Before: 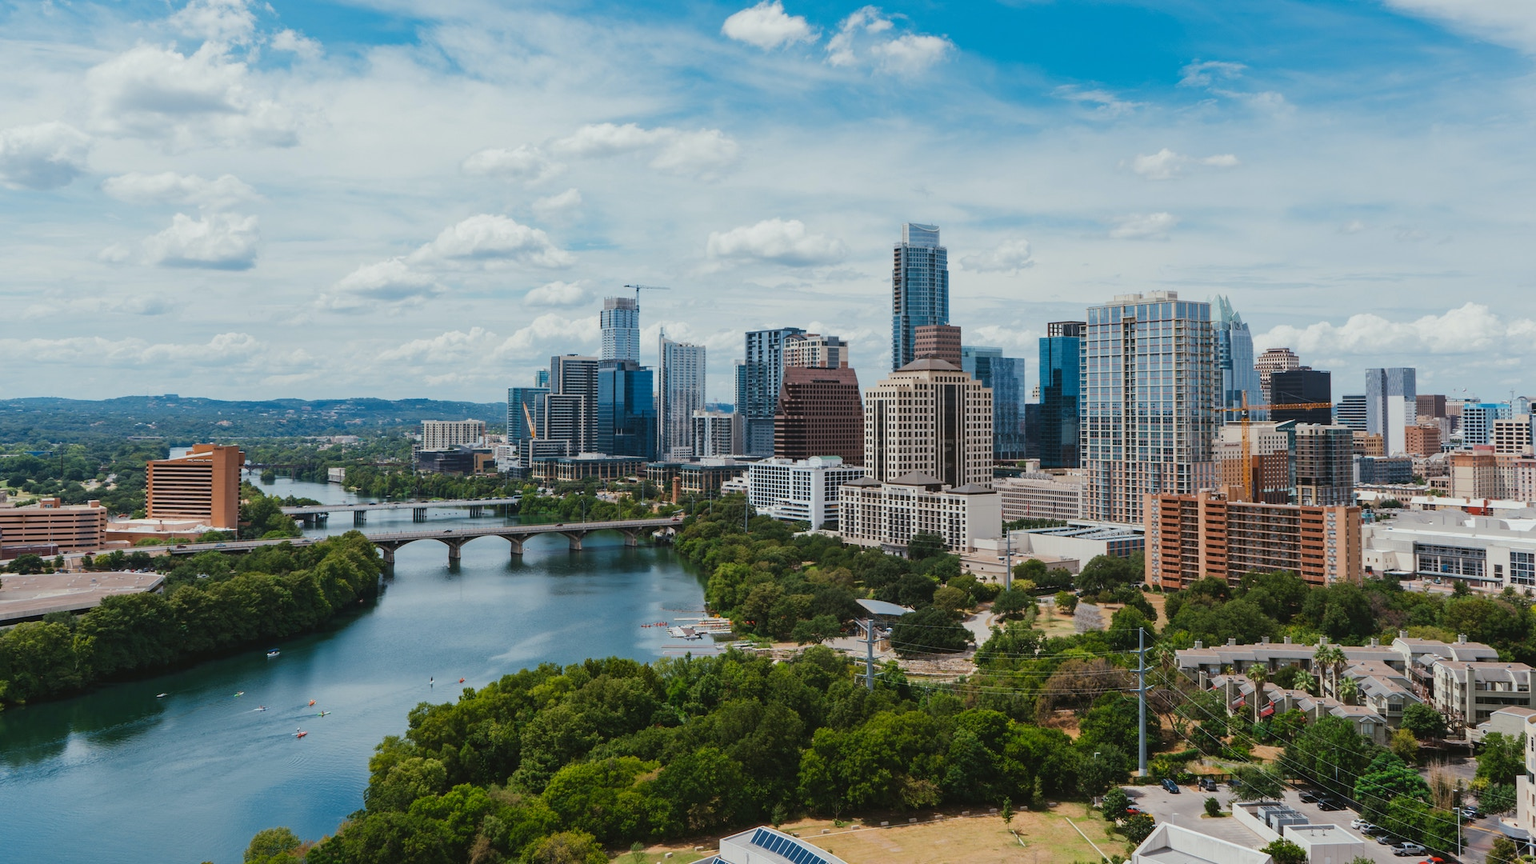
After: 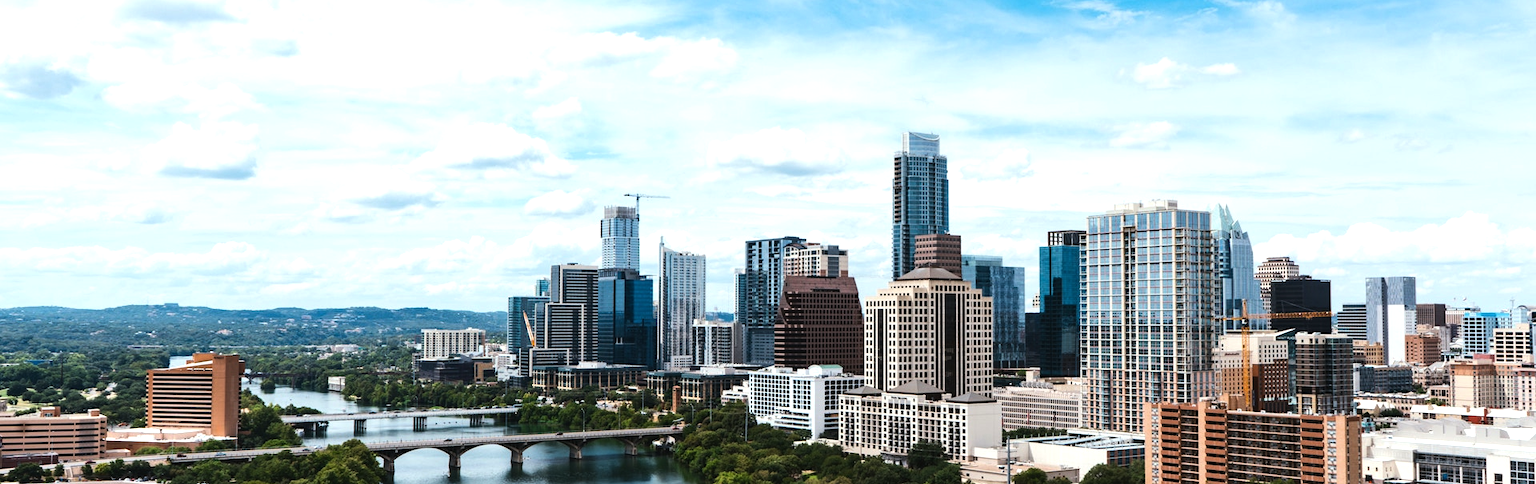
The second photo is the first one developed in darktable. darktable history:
crop and rotate: top 10.605%, bottom 33.274%
tone equalizer: -8 EV -1.08 EV, -7 EV -1.01 EV, -6 EV -0.867 EV, -5 EV -0.578 EV, -3 EV 0.578 EV, -2 EV 0.867 EV, -1 EV 1.01 EV, +0 EV 1.08 EV, edges refinement/feathering 500, mask exposure compensation -1.57 EV, preserve details no
